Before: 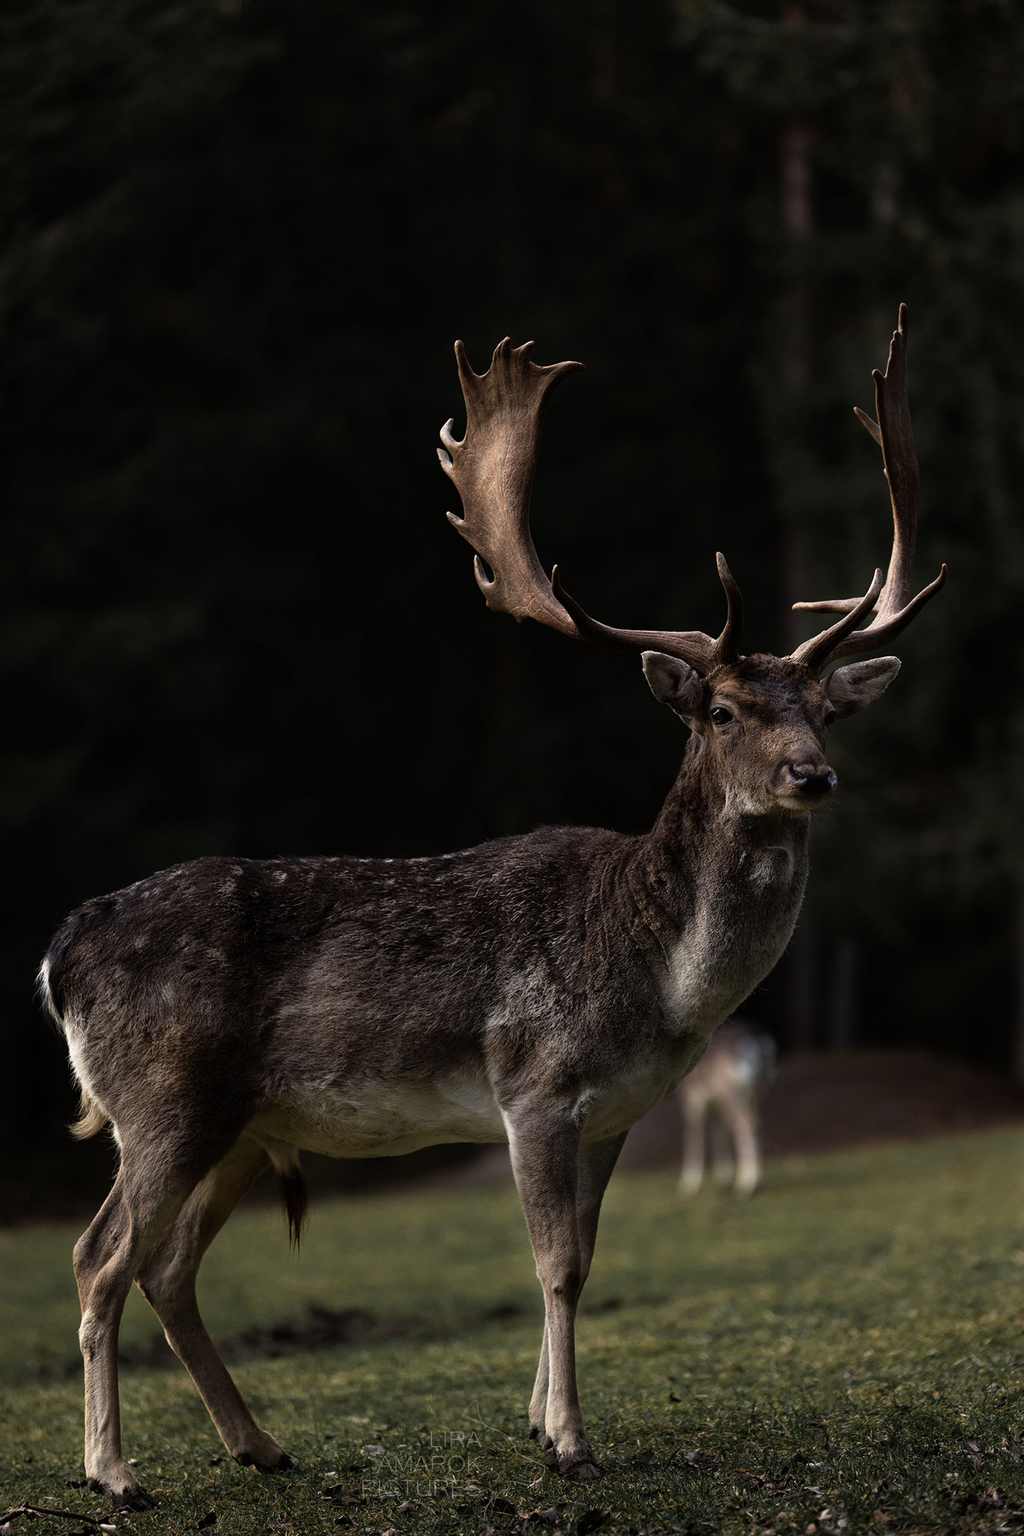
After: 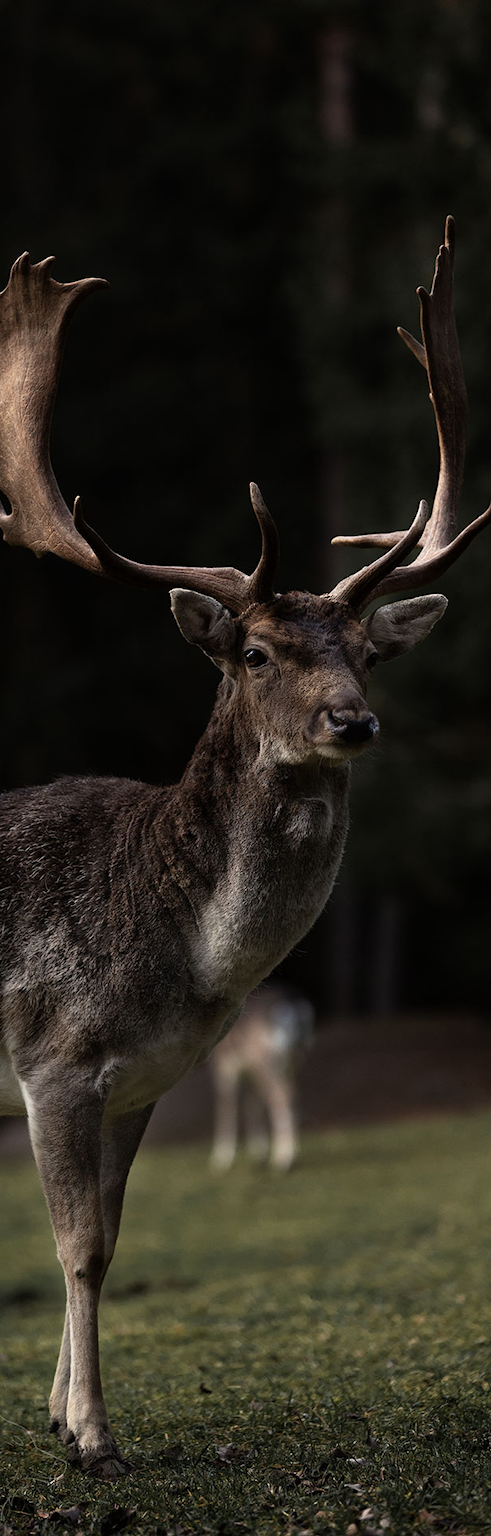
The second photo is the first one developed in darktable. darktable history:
crop: left 47.217%, top 6.643%, right 7.962%
